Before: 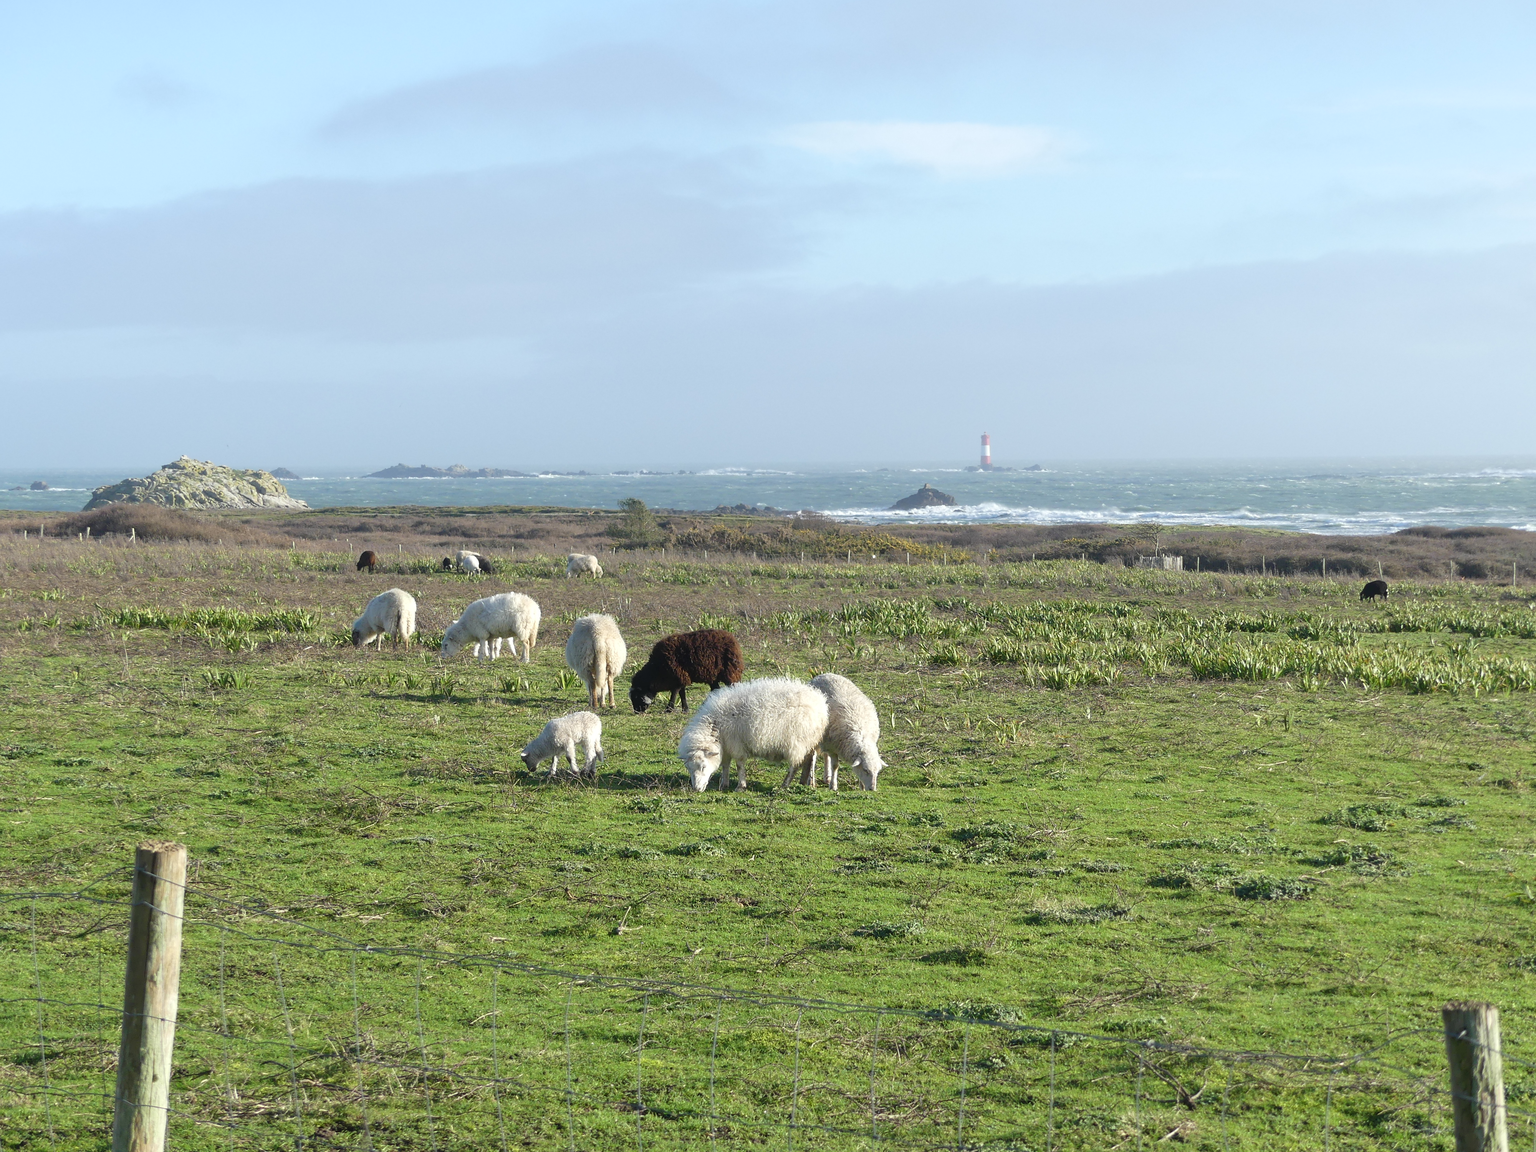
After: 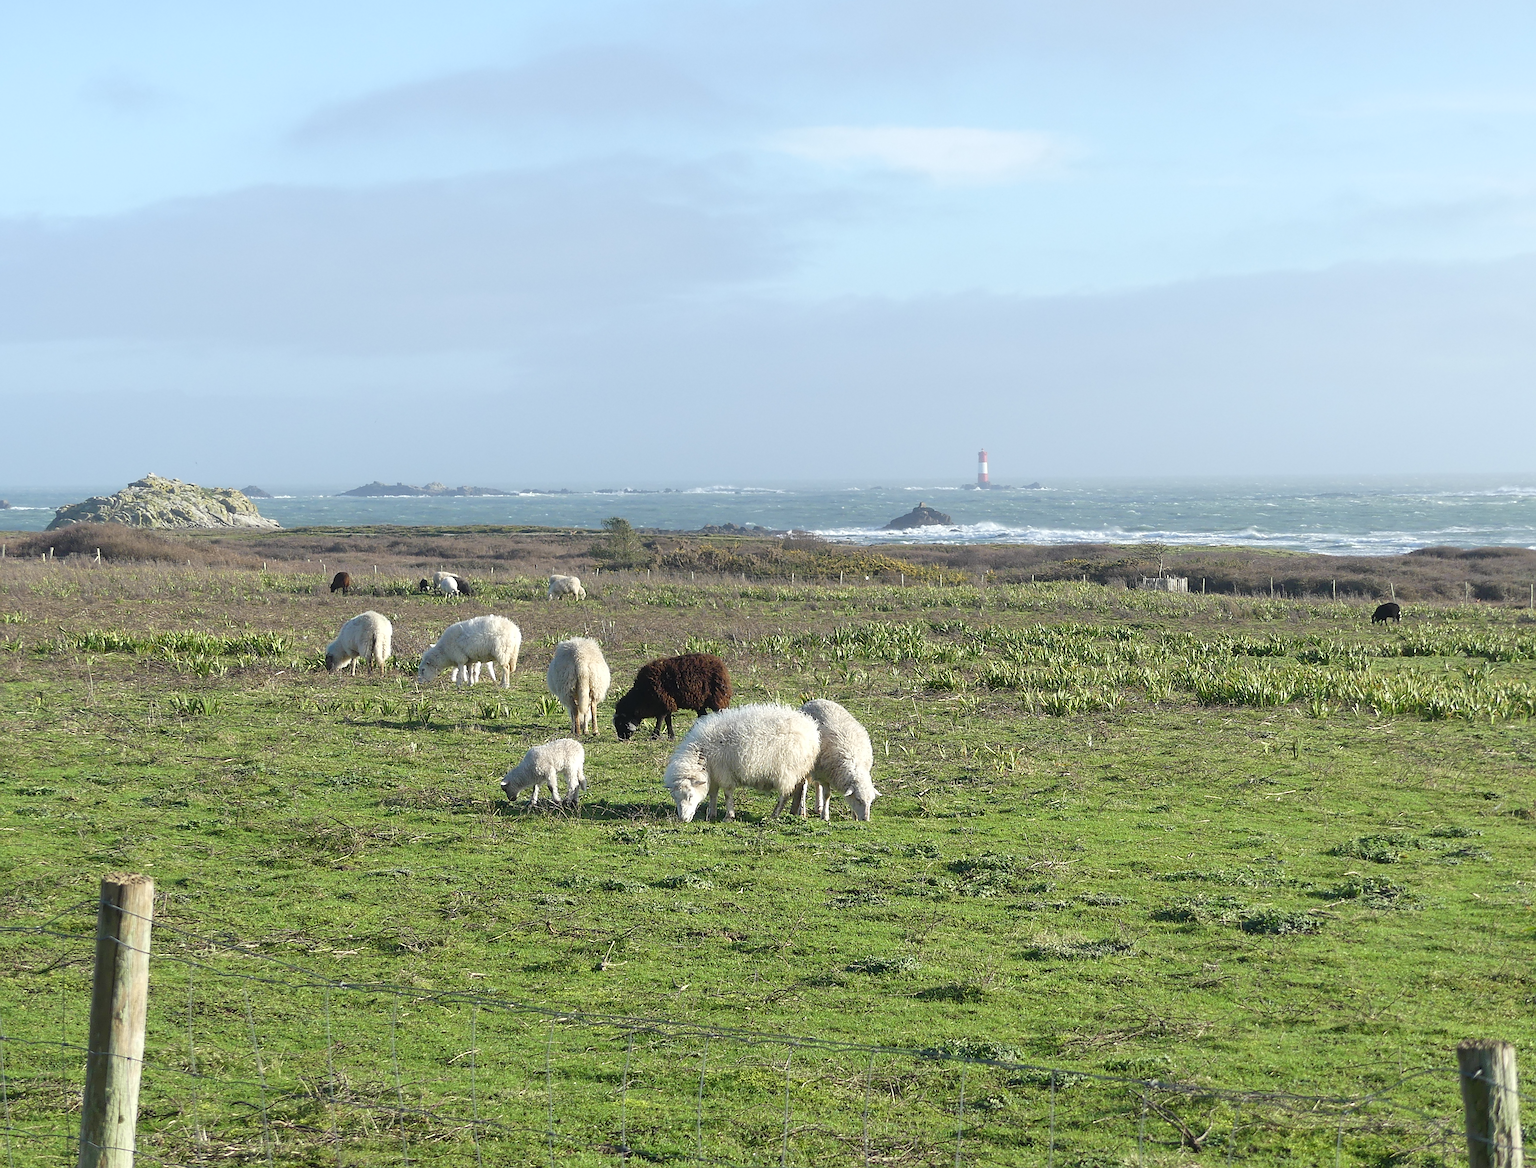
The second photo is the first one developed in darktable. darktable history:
sharpen: on, module defaults
crop and rotate: left 2.536%, right 1.107%, bottom 2.246%
